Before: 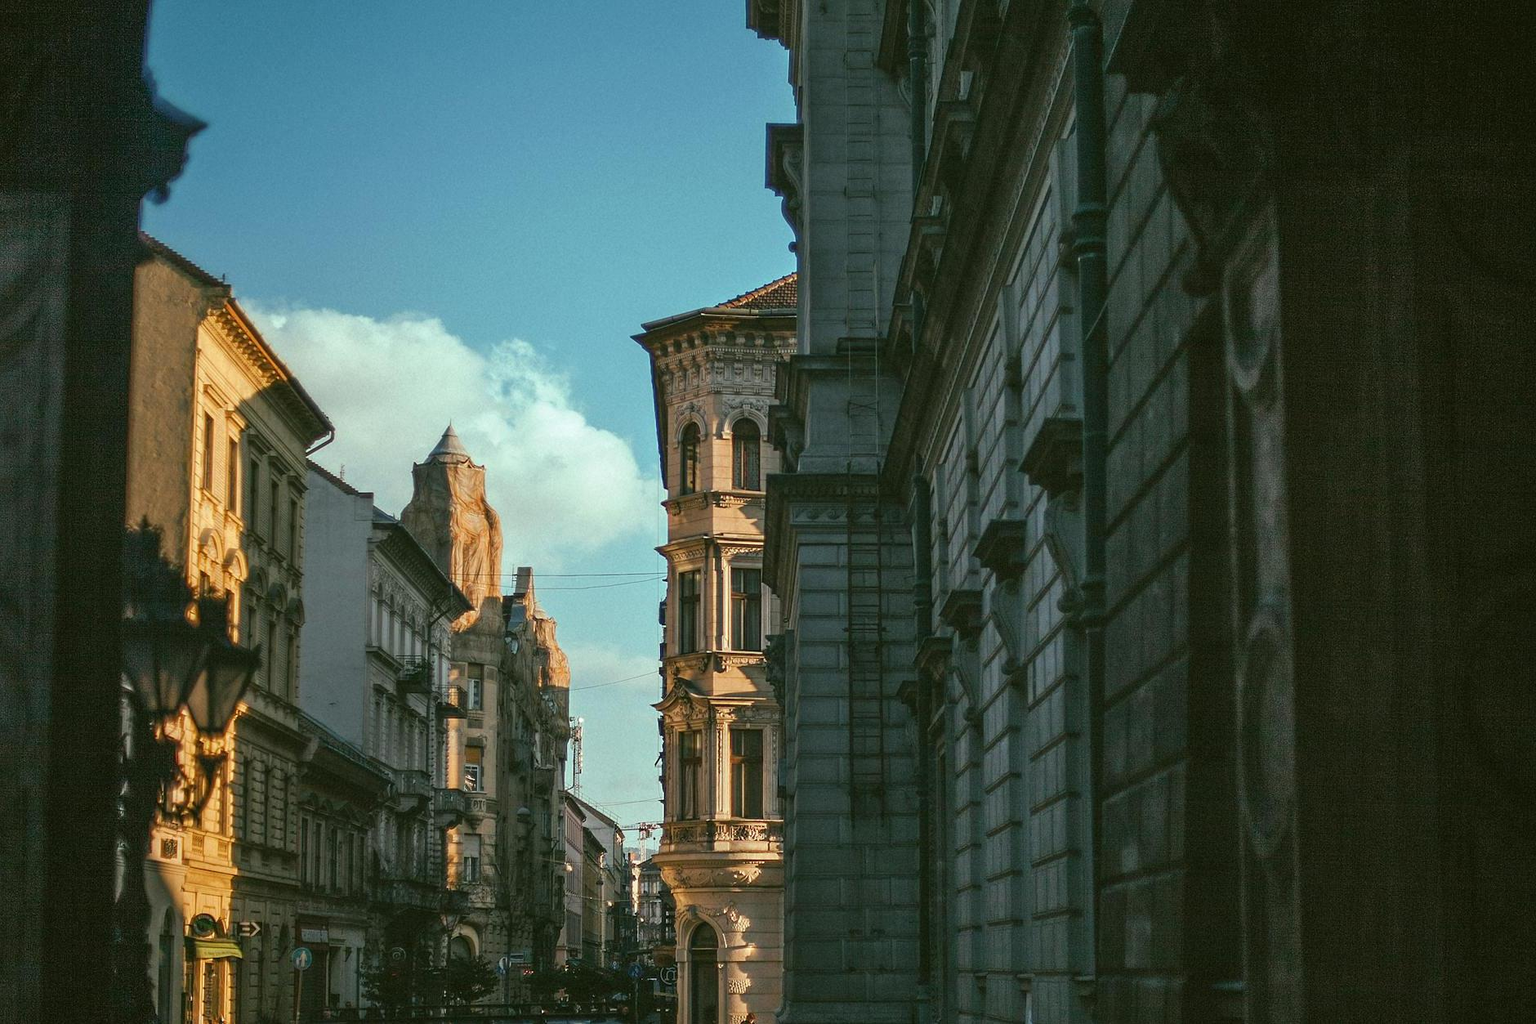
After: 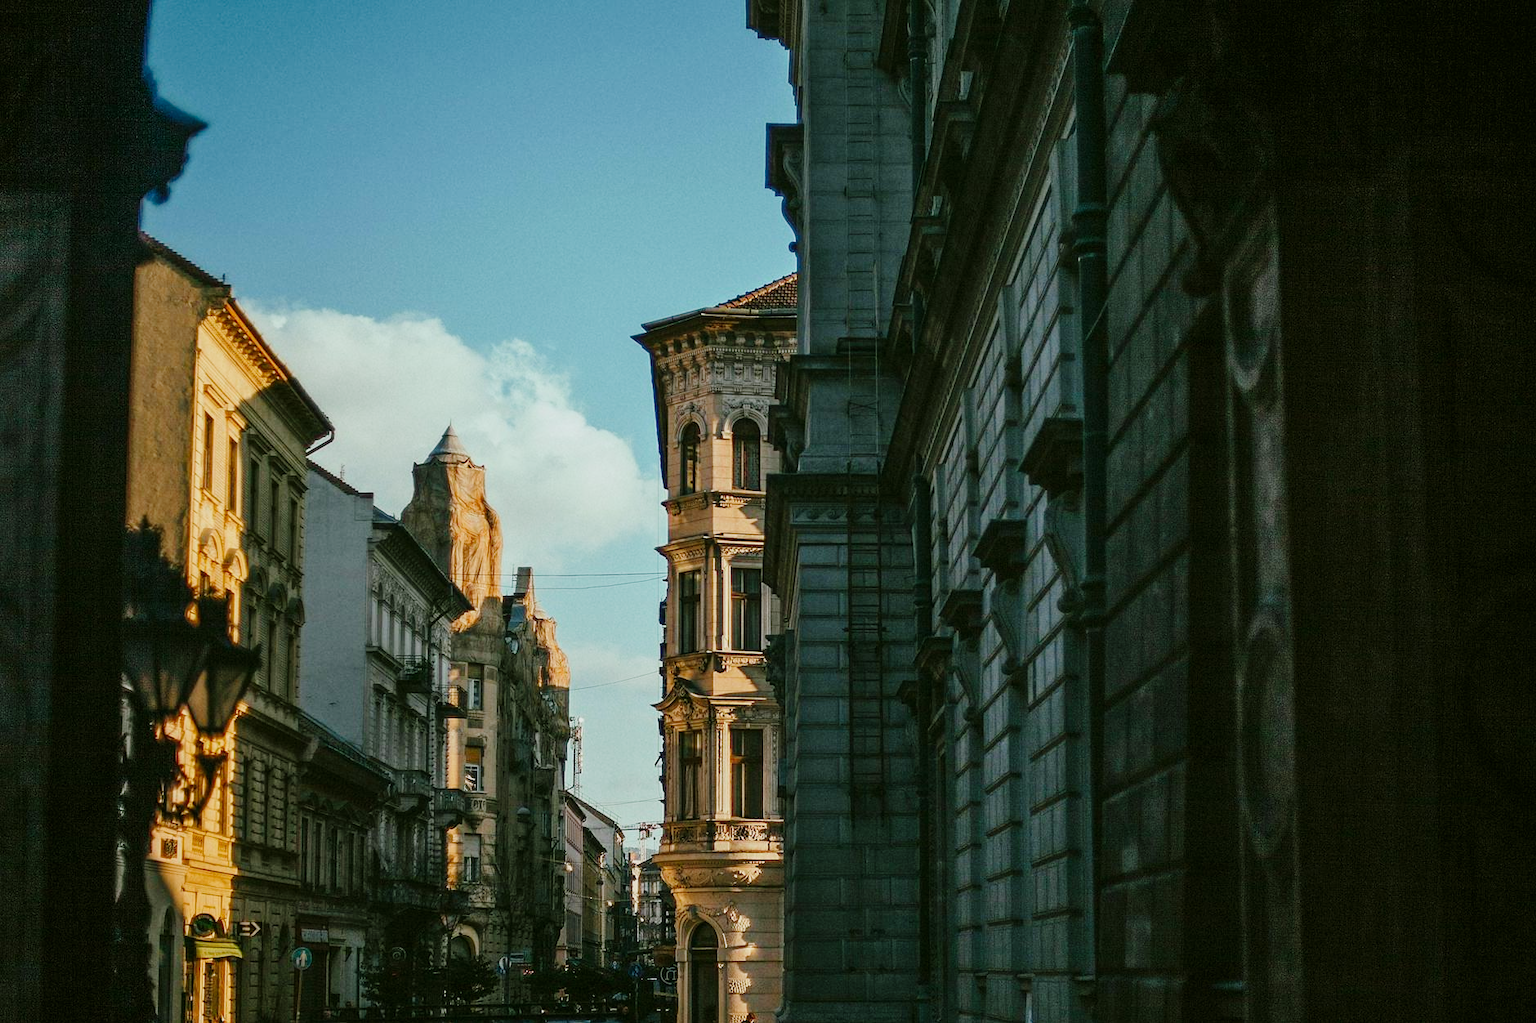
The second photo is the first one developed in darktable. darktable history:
tone curve: curves: ch0 [(0, 0) (0.049, 0.01) (0.154, 0.081) (0.491, 0.519) (0.748, 0.765) (1, 0.919)]; ch1 [(0, 0) (0.172, 0.123) (0.317, 0.272) (0.391, 0.424) (0.499, 0.497) (0.531, 0.541) (0.615, 0.608) (0.741, 0.783) (1, 1)]; ch2 [(0, 0) (0.411, 0.424) (0.483, 0.478) (0.546, 0.532) (0.652, 0.633) (1, 1)], preserve colors none
